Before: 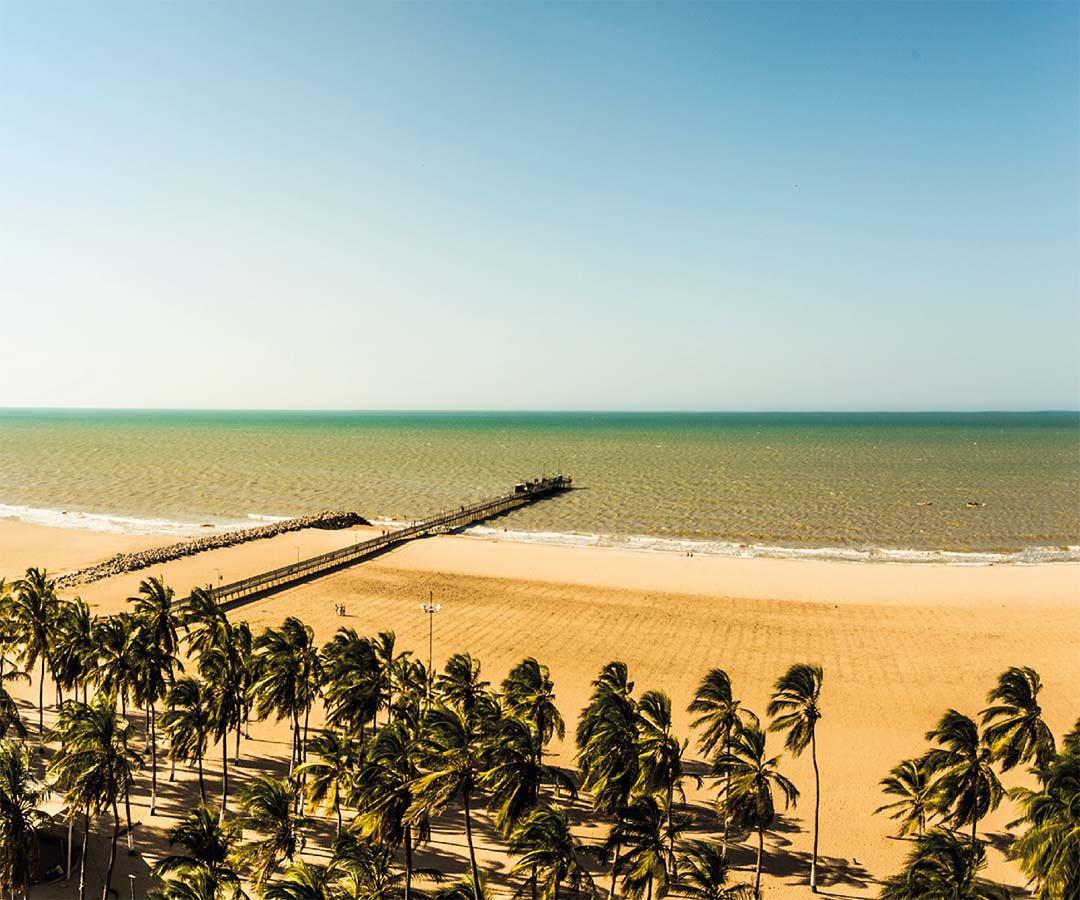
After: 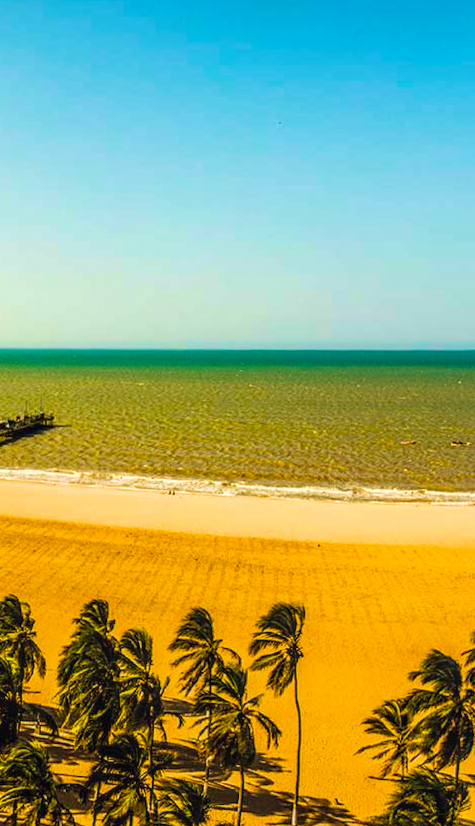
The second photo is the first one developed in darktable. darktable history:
exposure: compensate highlight preservation false
contrast brightness saturation: saturation 0.13
color balance rgb: linear chroma grading › global chroma 15%, perceptual saturation grading › global saturation 30%
crop: left 47.628%, top 6.643%, right 7.874%
velvia: strength 45%
local contrast: highlights 0%, shadows 0%, detail 133%
rotate and perspective: rotation 0.192°, lens shift (horizontal) -0.015, crop left 0.005, crop right 0.996, crop top 0.006, crop bottom 0.99
